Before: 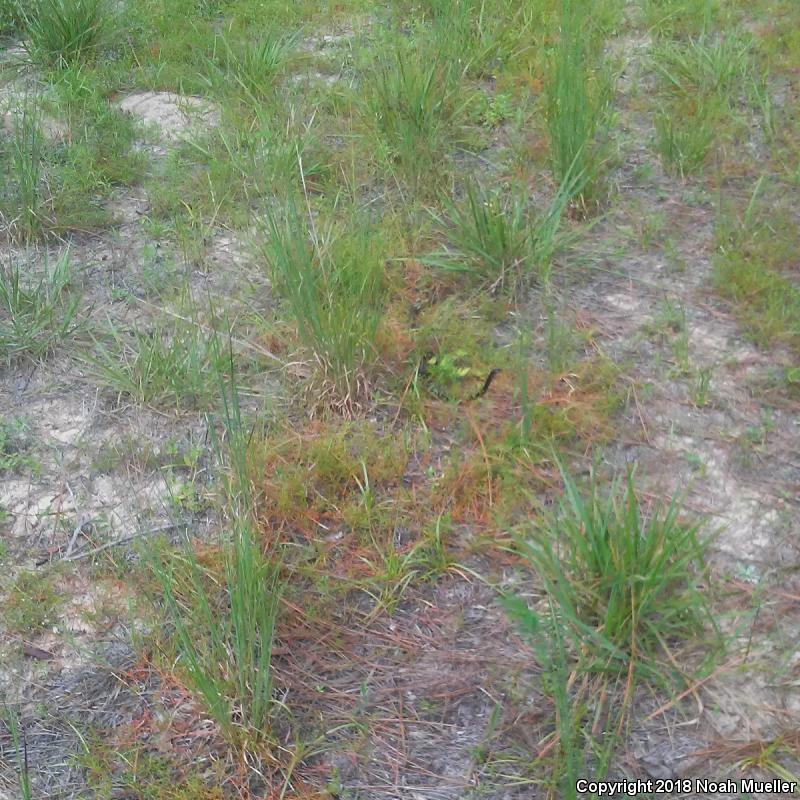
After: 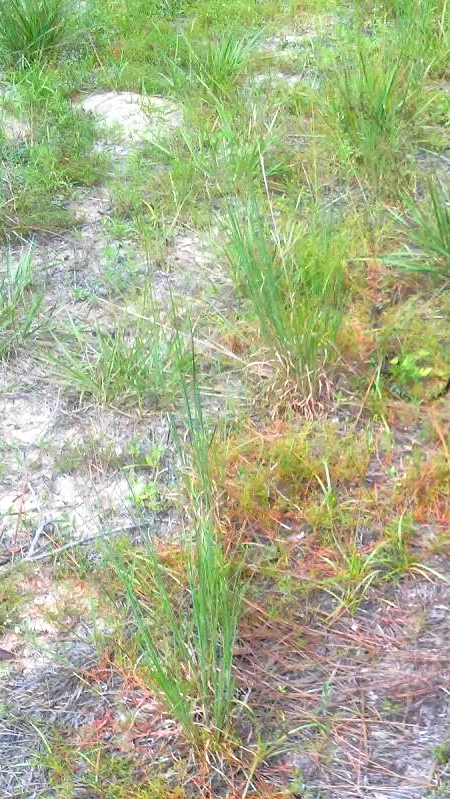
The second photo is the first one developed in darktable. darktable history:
local contrast: on, module defaults
crop: left 4.764%, right 38.985%
tone curve: curves: ch0 [(0, 0) (0.062, 0.023) (0.168, 0.142) (0.359, 0.44) (0.469, 0.544) (0.634, 0.722) (0.839, 0.909) (0.998, 0.978)]; ch1 [(0, 0) (0.437, 0.453) (0.472, 0.47) (0.502, 0.504) (0.527, 0.546) (0.568, 0.619) (0.608, 0.665) (0.669, 0.748) (0.859, 0.899) (1, 1)]; ch2 [(0, 0) (0.33, 0.301) (0.421, 0.443) (0.473, 0.498) (0.509, 0.5) (0.535, 0.564) (0.575, 0.625) (0.608, 0.676) (1, 1)], color space Lab, linked channels, preserve colors none
color balance rgb: linear chroma grading › global chroma 9.013%, perceptual saturation grading › global saturation 0.829%, perceptual brilliance grading › global brilliance 11.788%, contrast 4.851%
